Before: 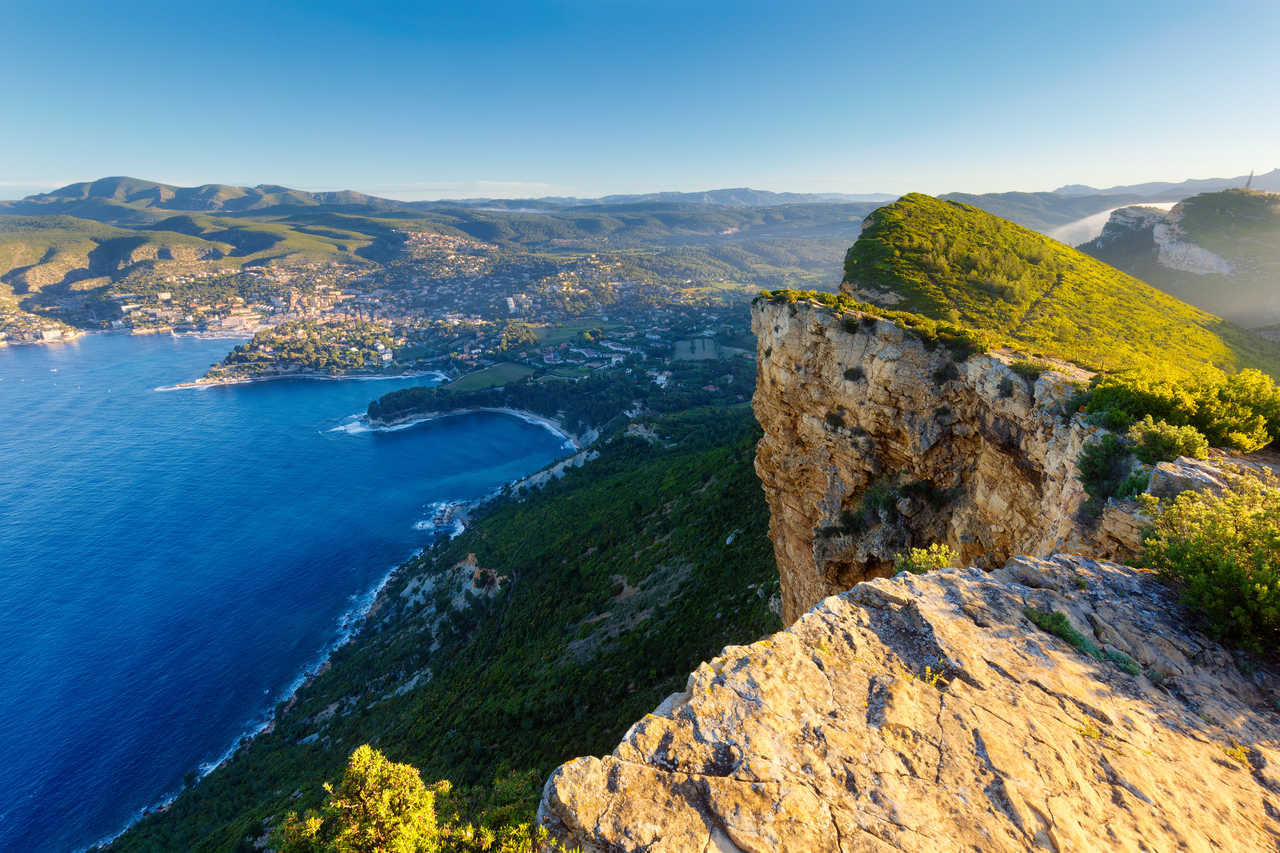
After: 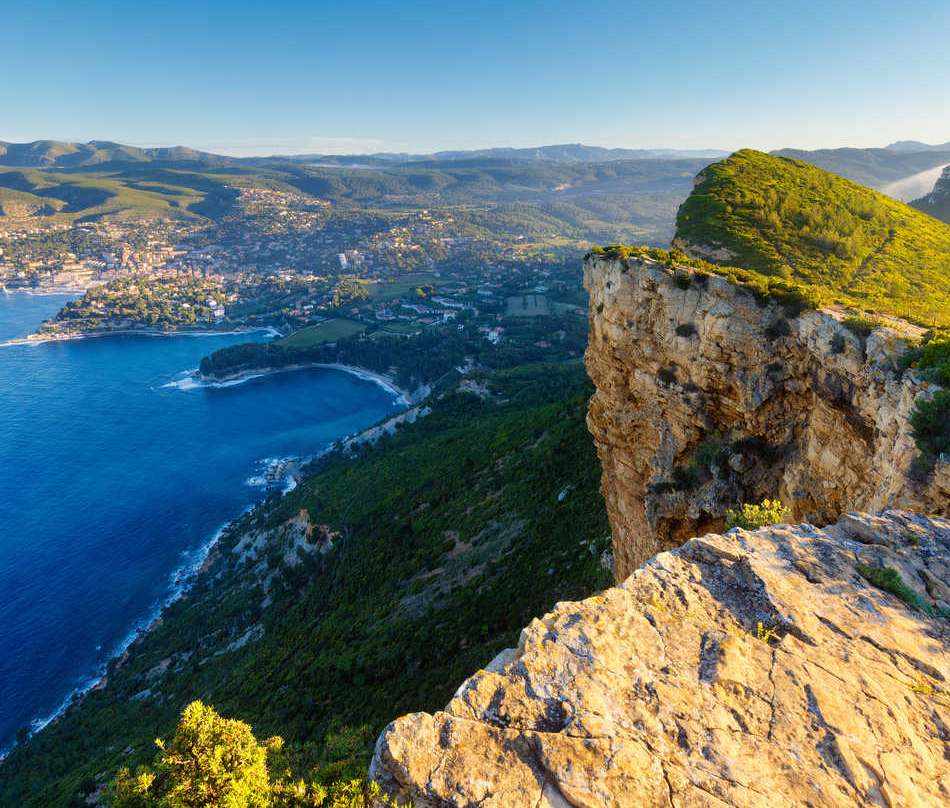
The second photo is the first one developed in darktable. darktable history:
crop and rotate: left 13.166%, top 5.256%, right 12.596%
